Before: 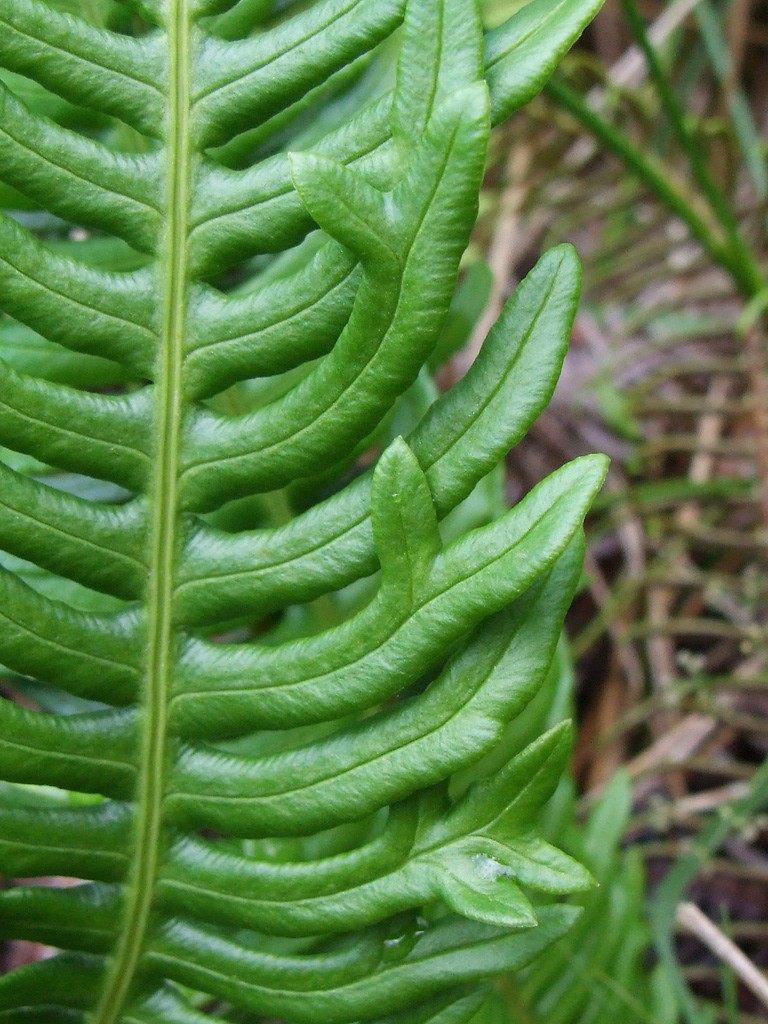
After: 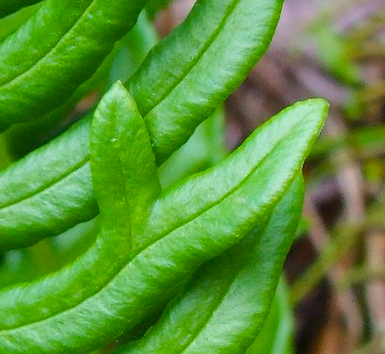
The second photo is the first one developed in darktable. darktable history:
crop: left 36.607%, top 34.735%, right 13.146%, bottom 30.611%
color balance rgb: perceptual saturation grading › global saturation 25%, perceptual brilliance grading › mid-tones 10%, perceptual brilliance grading › shadows 15%, global vibrance 20%
